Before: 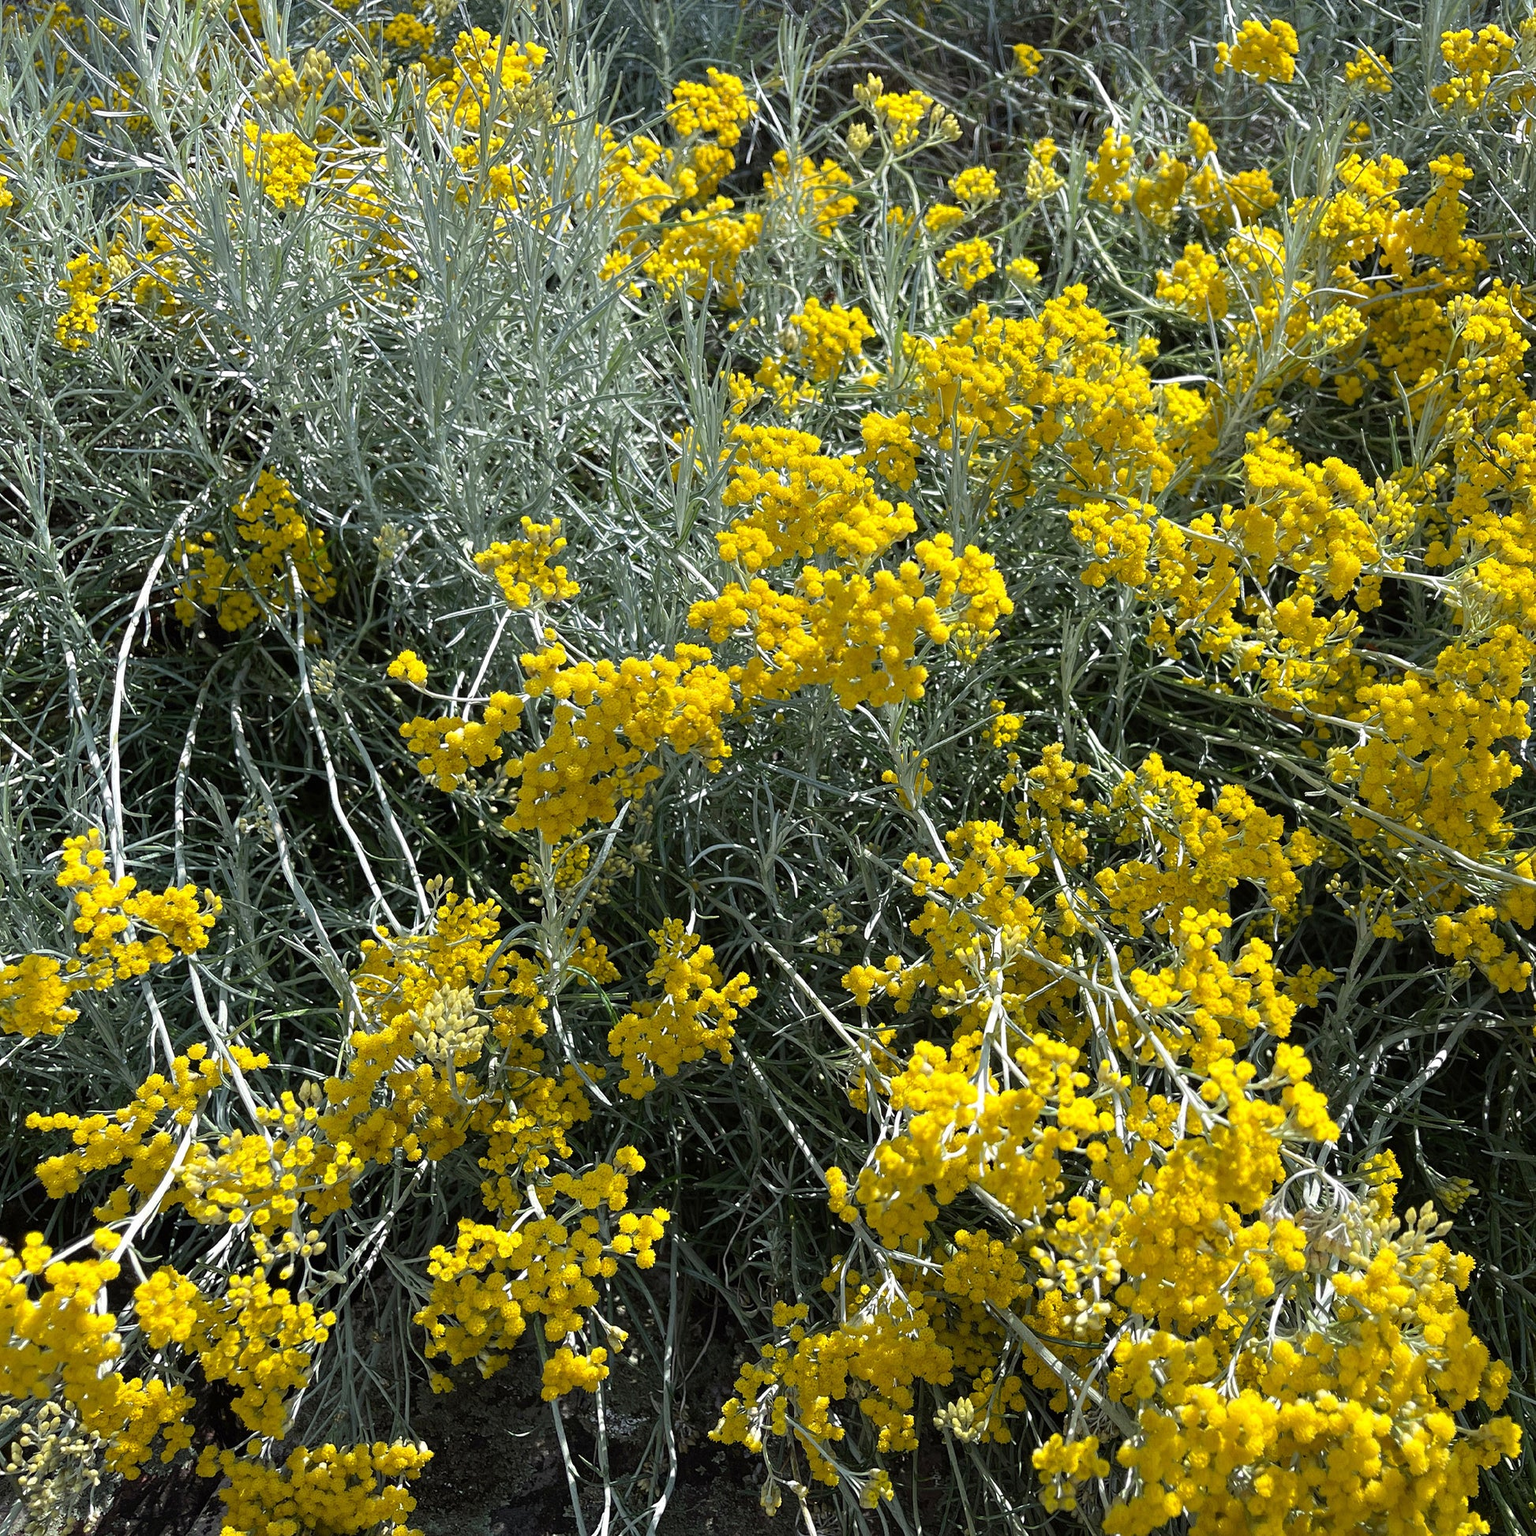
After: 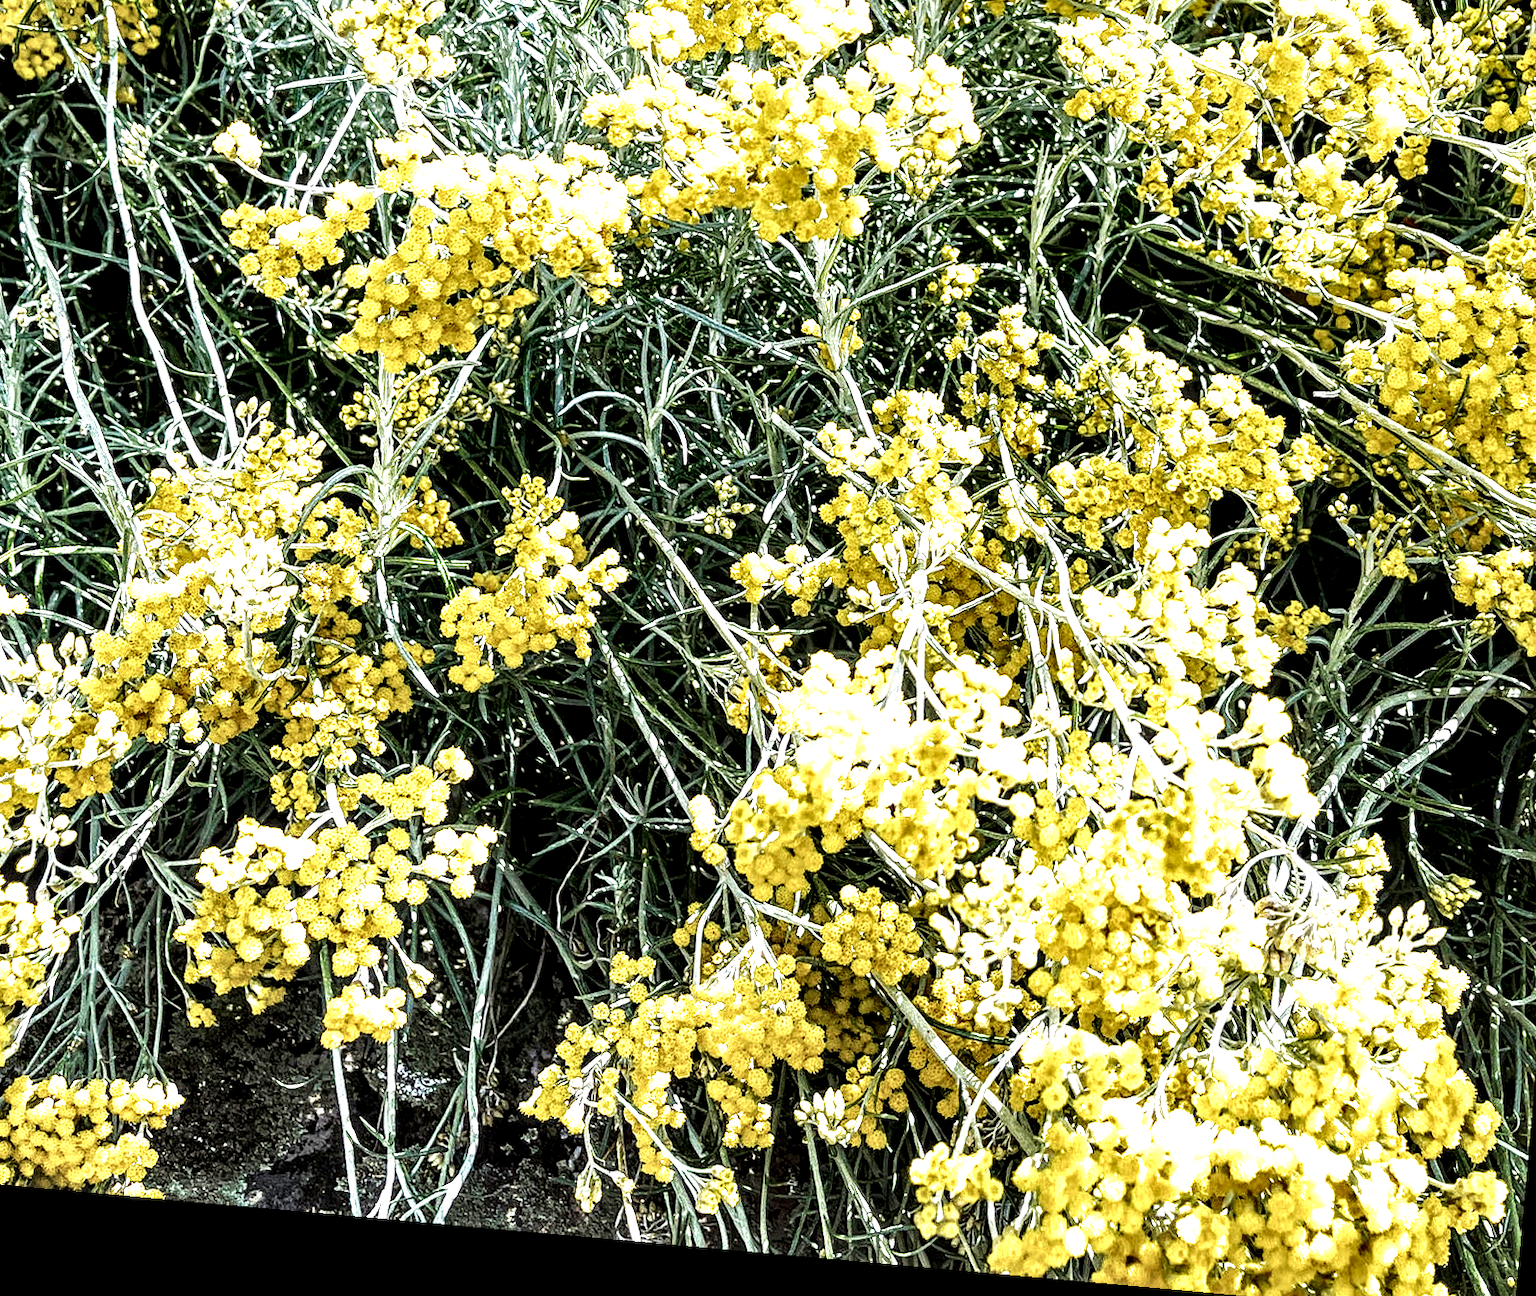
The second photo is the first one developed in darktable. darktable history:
crop and rotate: left 17.299%, top 35.115%, right 7.015%, bottom 1.024%
local contrast: highlights 115%, shadows 42%, detail 293%
rotate and perspective: rotation 5.12°, automatic cropping off
base curve: curves: ch0 [(0, 0.007) (0.028, 0.063) (0.121, 0.311) (0.46, 0.743) (0.859, 0.957) (1, 1)], preserve colors none
exposure: exposure 1 EV, compensate highlight preservation false
rgb curve: curves: ch0 [(0, 0) (0.415, 0.237) (1, 1)]
velvia: strength 45%
